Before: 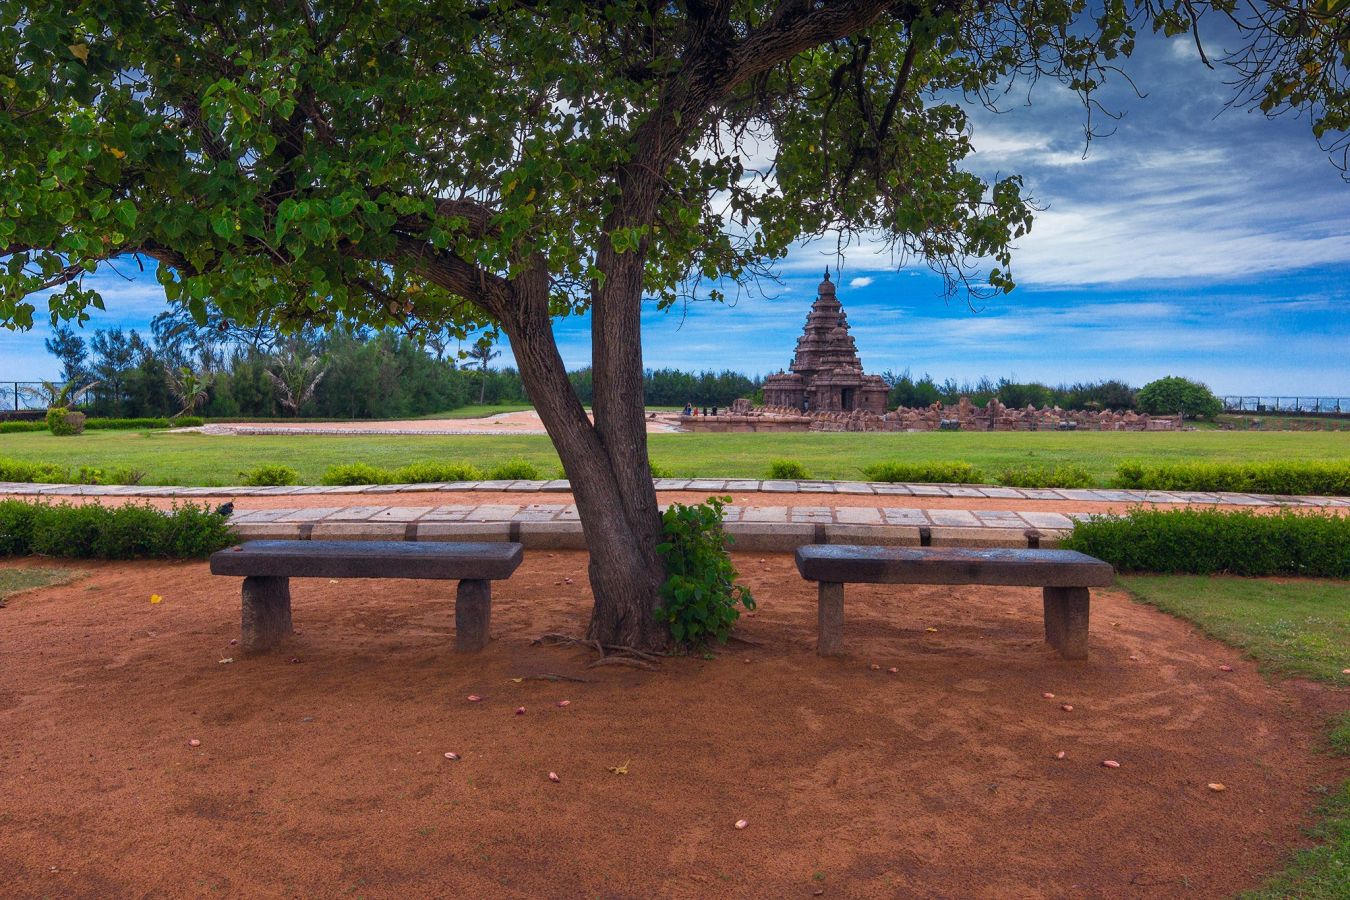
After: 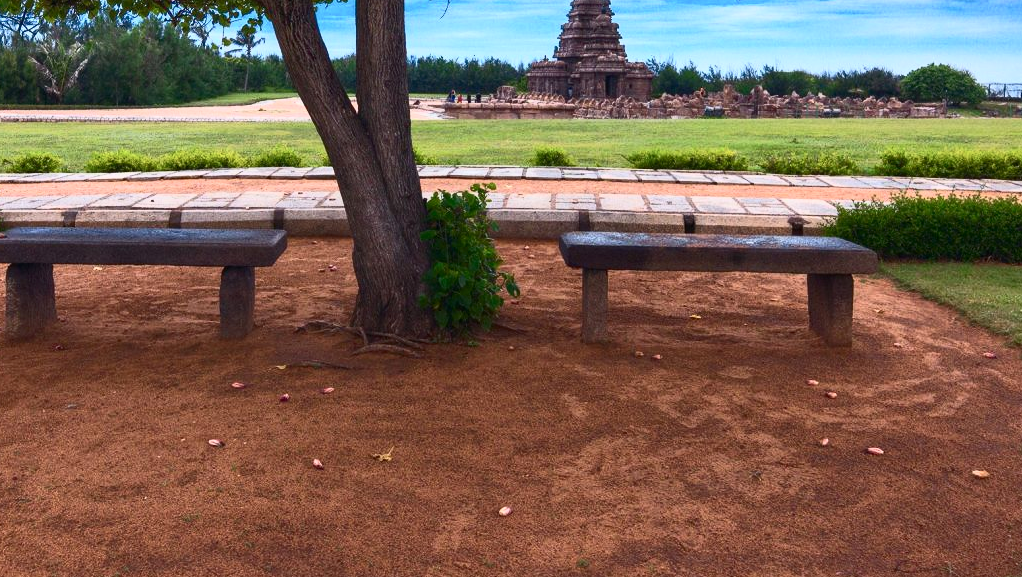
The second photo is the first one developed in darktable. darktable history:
crop and rotate: left 17.493%, top 34.786%, right 6.769%, bottom 1.049%
shadows and highlights: shadows 43.1, highlights 6.81
contrast brightness saturation: contrast 0.378, brightness 0.115
